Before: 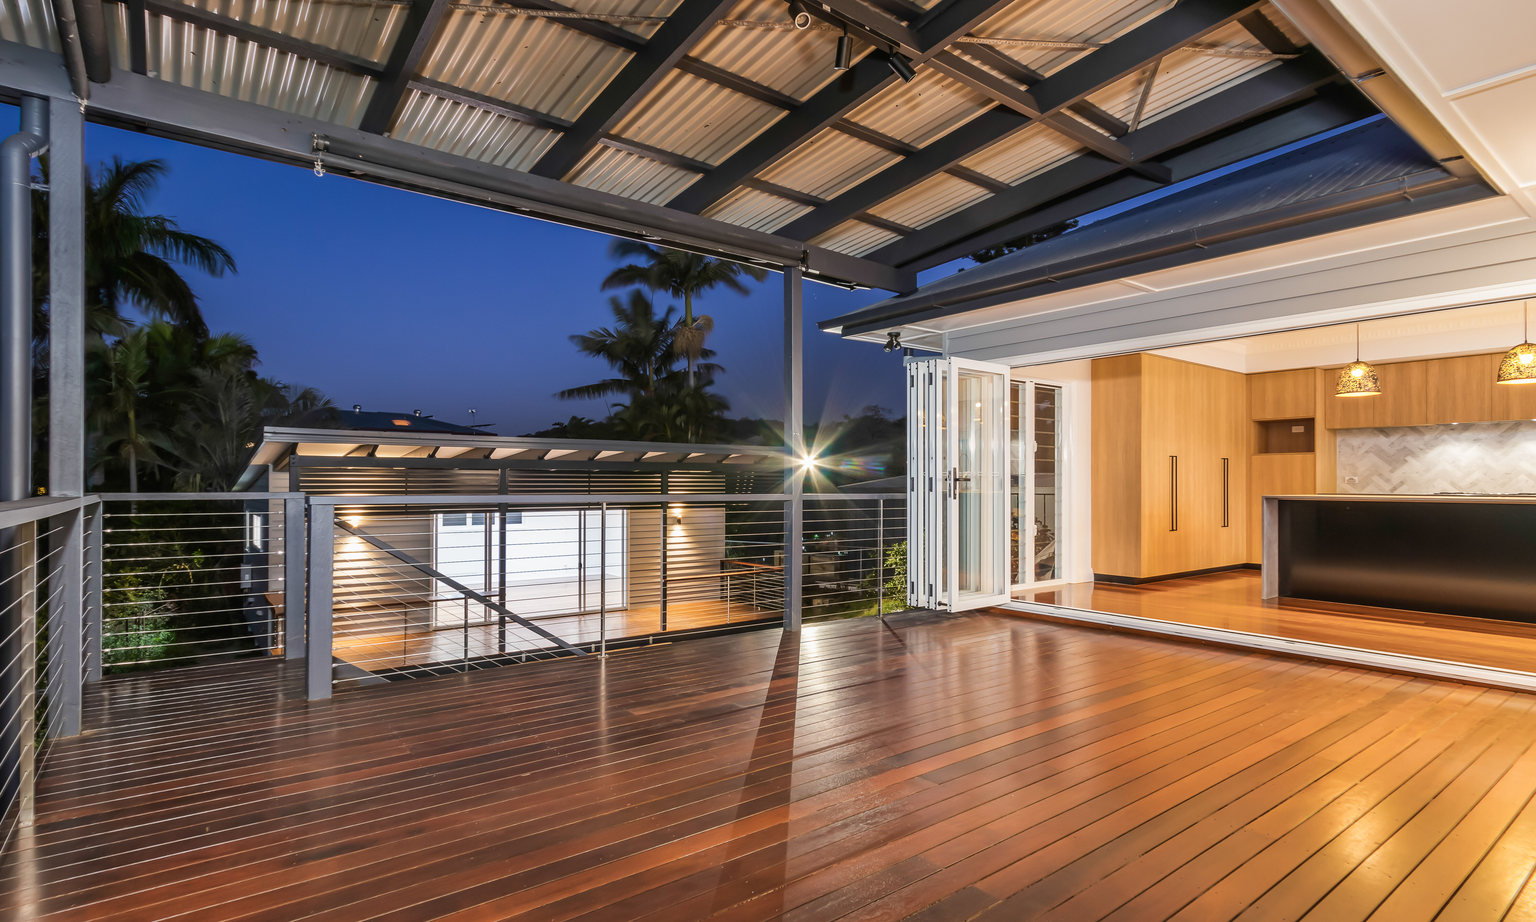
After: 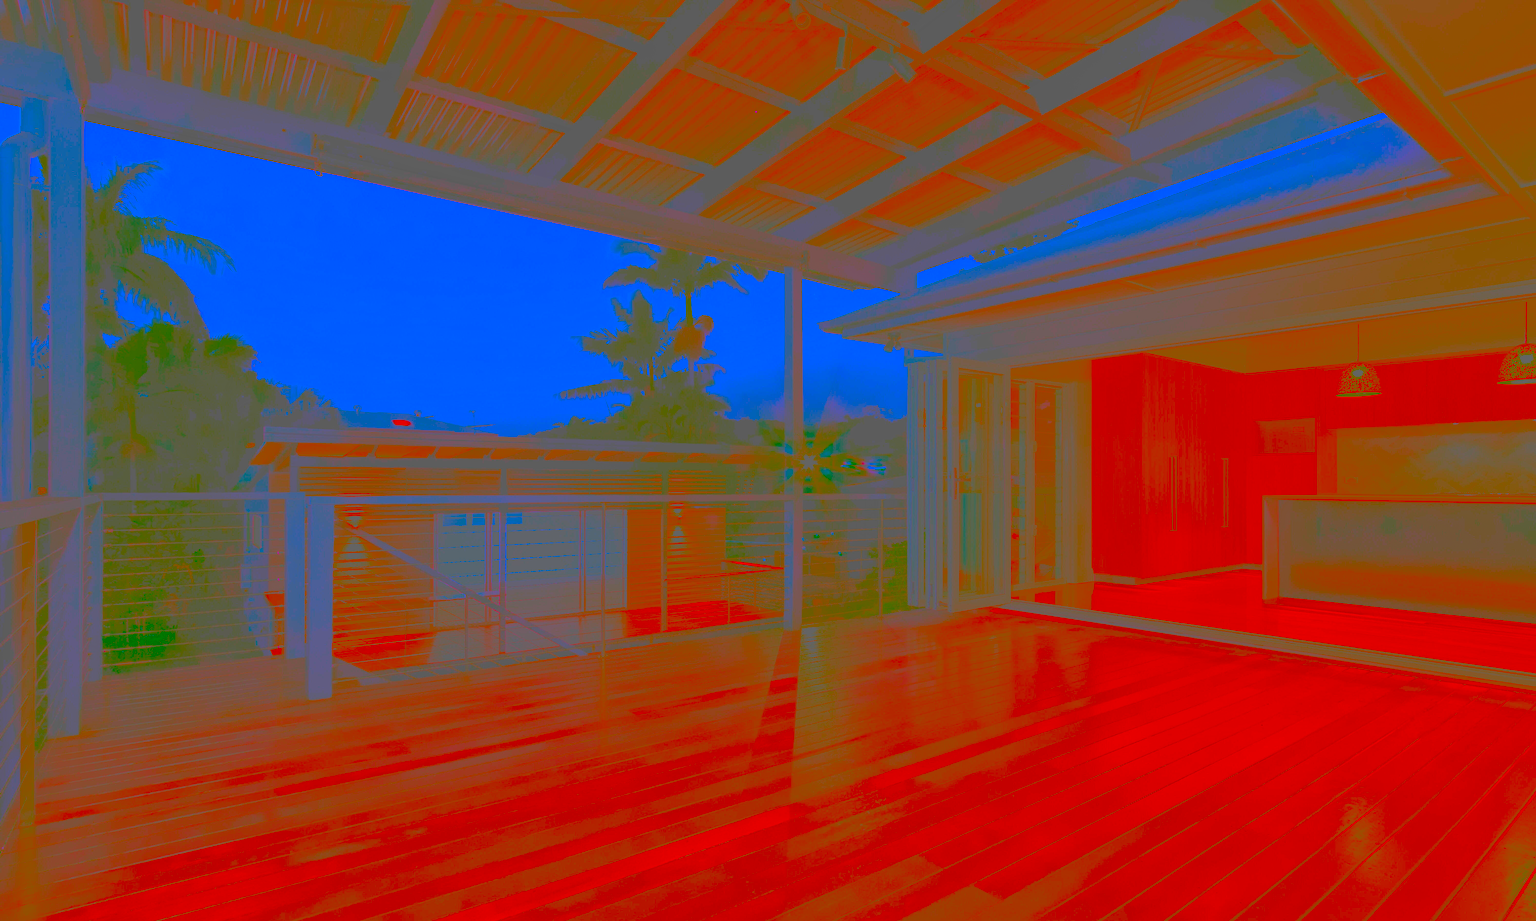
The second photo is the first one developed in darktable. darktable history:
sharpen: on, module defaults
color balance rgb: highlights gain › luminance 14.702%, perceptual saturation grading › global saturation -1.643%, perceptual saturation grading › highlights -7.527%, perceptual saturation grading › mid-tones 7.503%, perceptual saturation grading › shadows 3.063%, perceptual brilliance grading › global brilliance 9.247%, perceptual brilliance grading › shadows 14.348%, global vibrance 50.025%
contrast brightness saturation: contrast -0.975, brightness -0.167, saturation 0.768
exposure: black level correction 0, exposure 1.2 EV, compensate exposure bias true, compensate highlight preservation false
